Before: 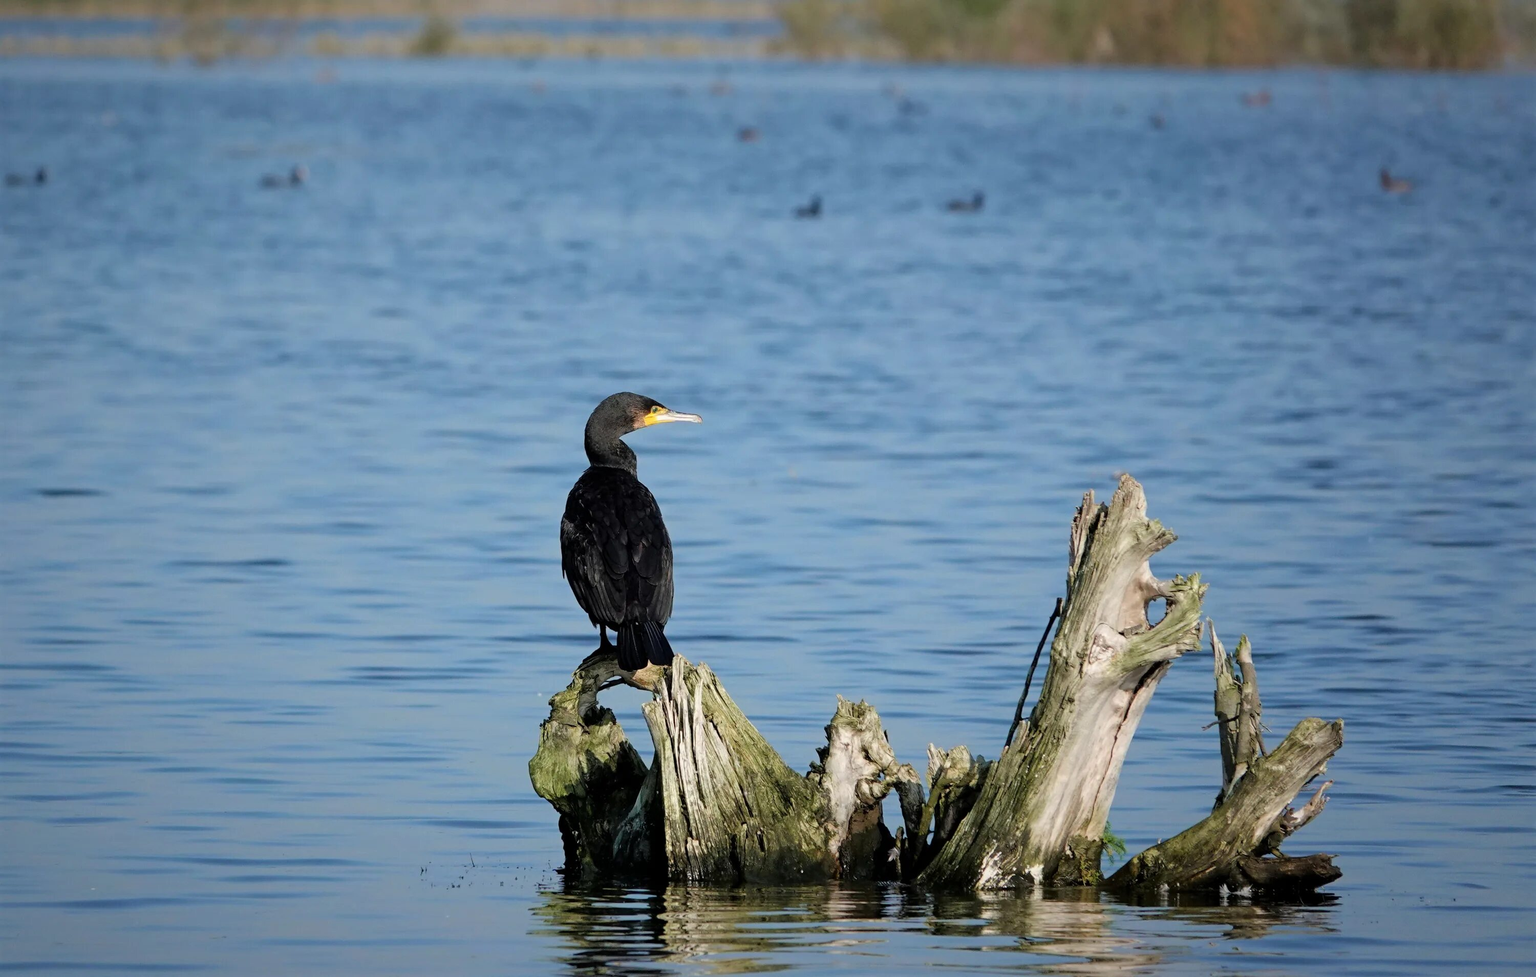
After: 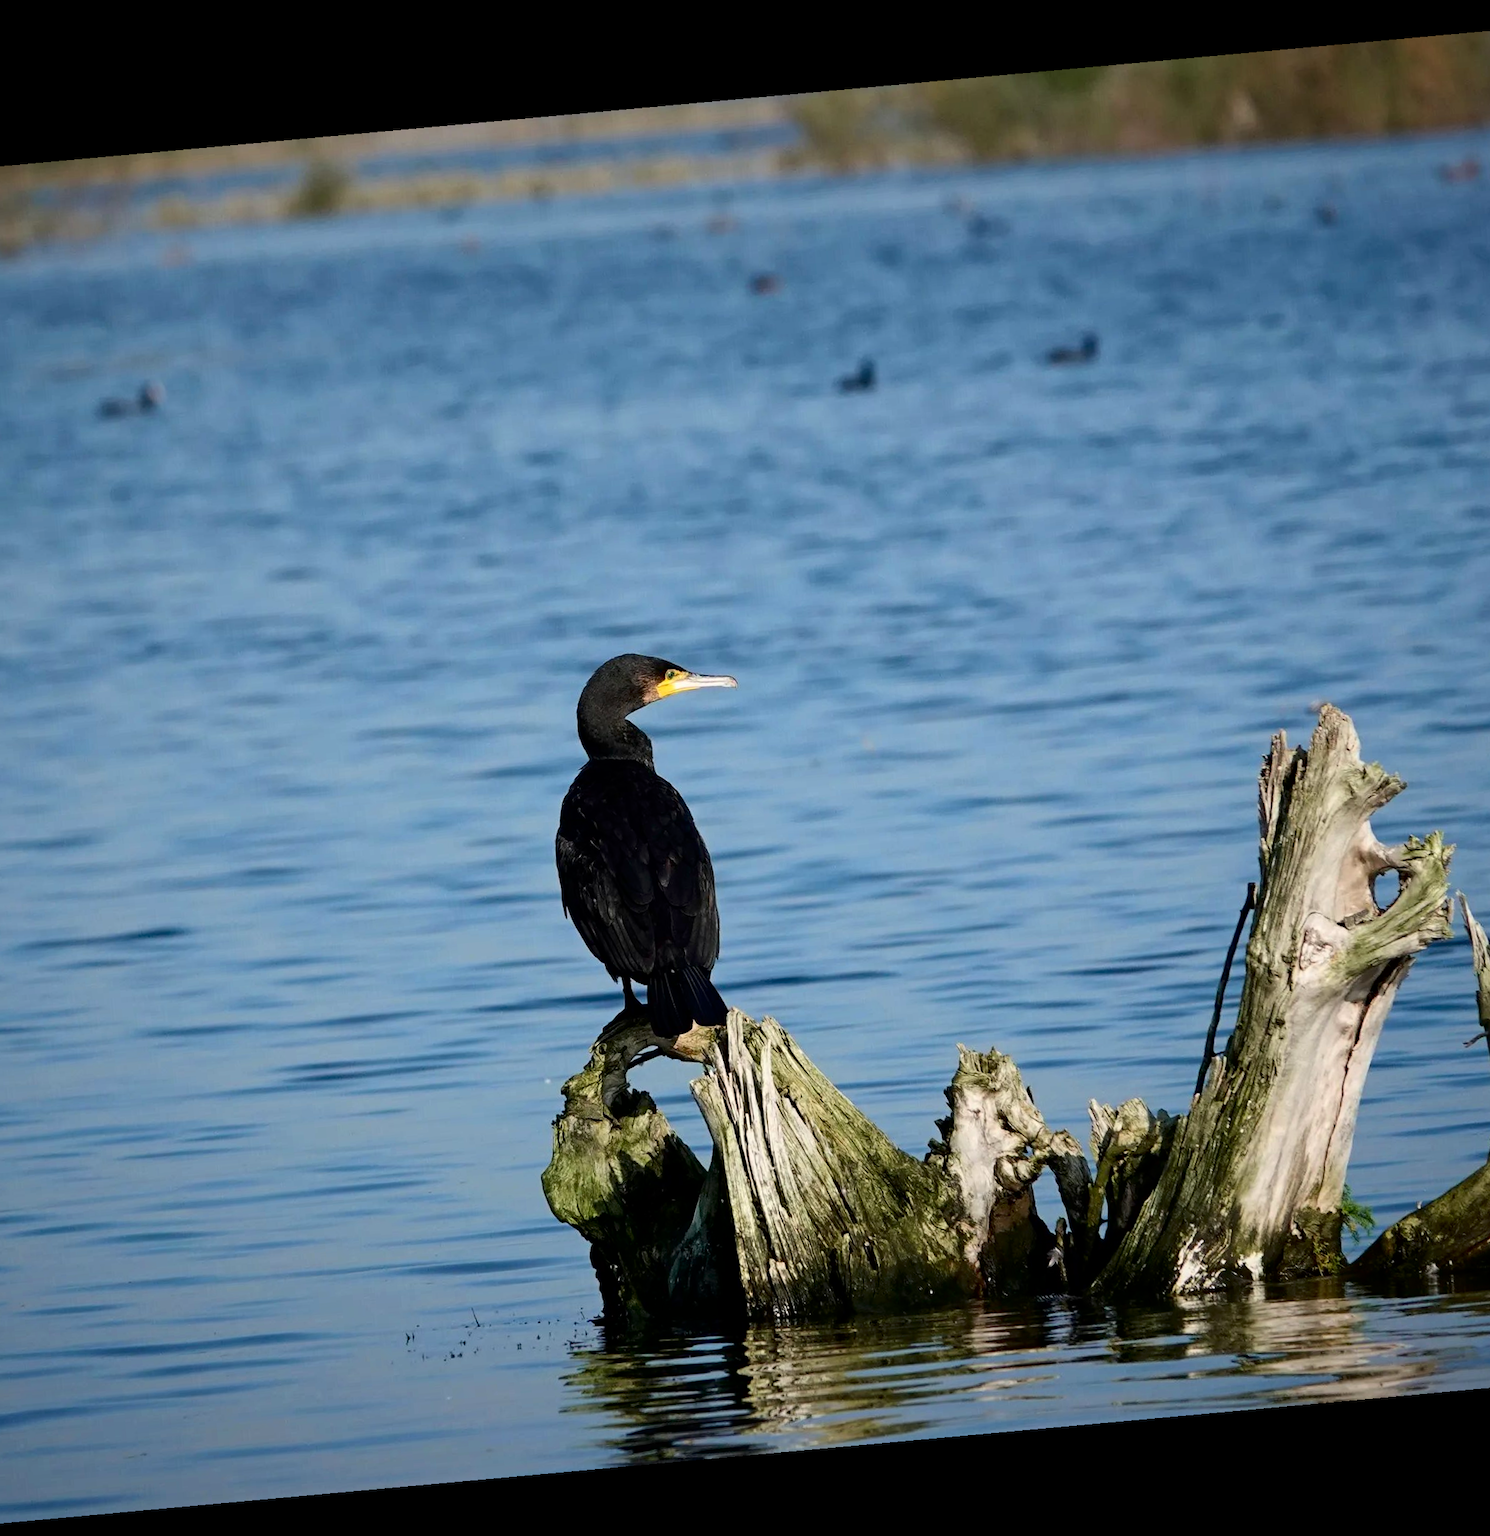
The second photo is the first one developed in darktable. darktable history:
crop and rotate: left 12.648%, right 20.685%
contrast brightness saturation: contrast 0.2, brightness -0.11, saturation 0.1
rotate and perspective: rotation -5.2°, automatic cropping off
